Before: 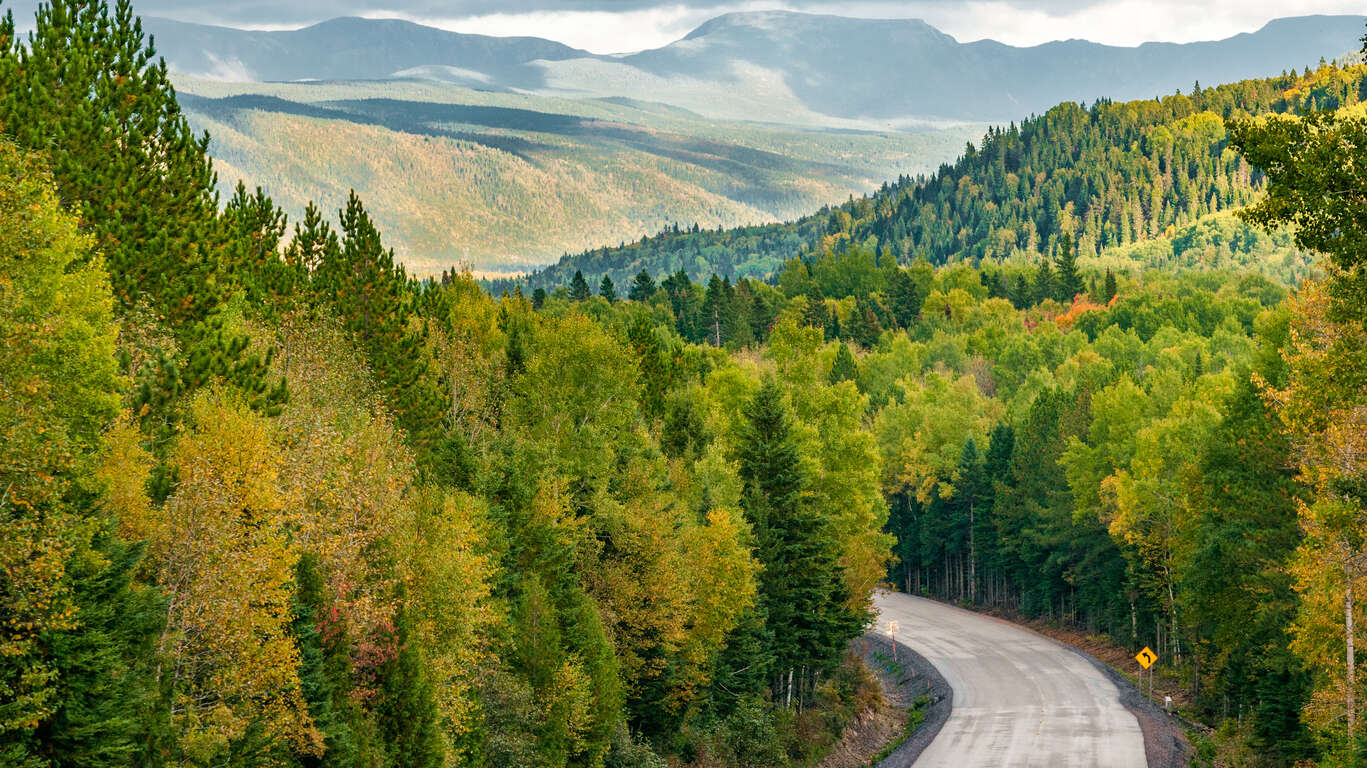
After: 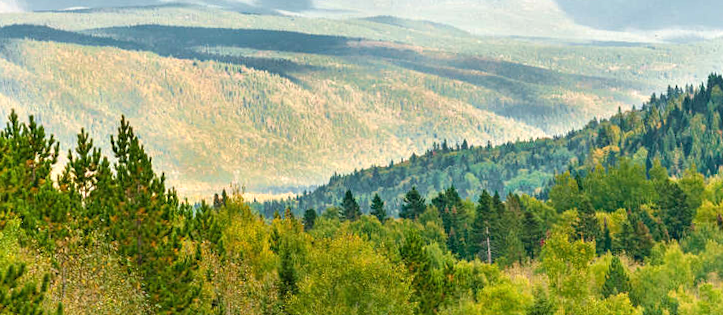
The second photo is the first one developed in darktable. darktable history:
rotate and perspective: rotation -1.32°, lens shift (horizontal) -0.031, crop left 0.015, crop right 0.985, crop top 0.047, crop bottom 0.982
crop: left 15.306%, top 9.065%, right 30.789%, bottom 48.638%
rgb levels: preserve colors max RGB
exposure: exposure 0.3 EV, compensate highlight preservation false
